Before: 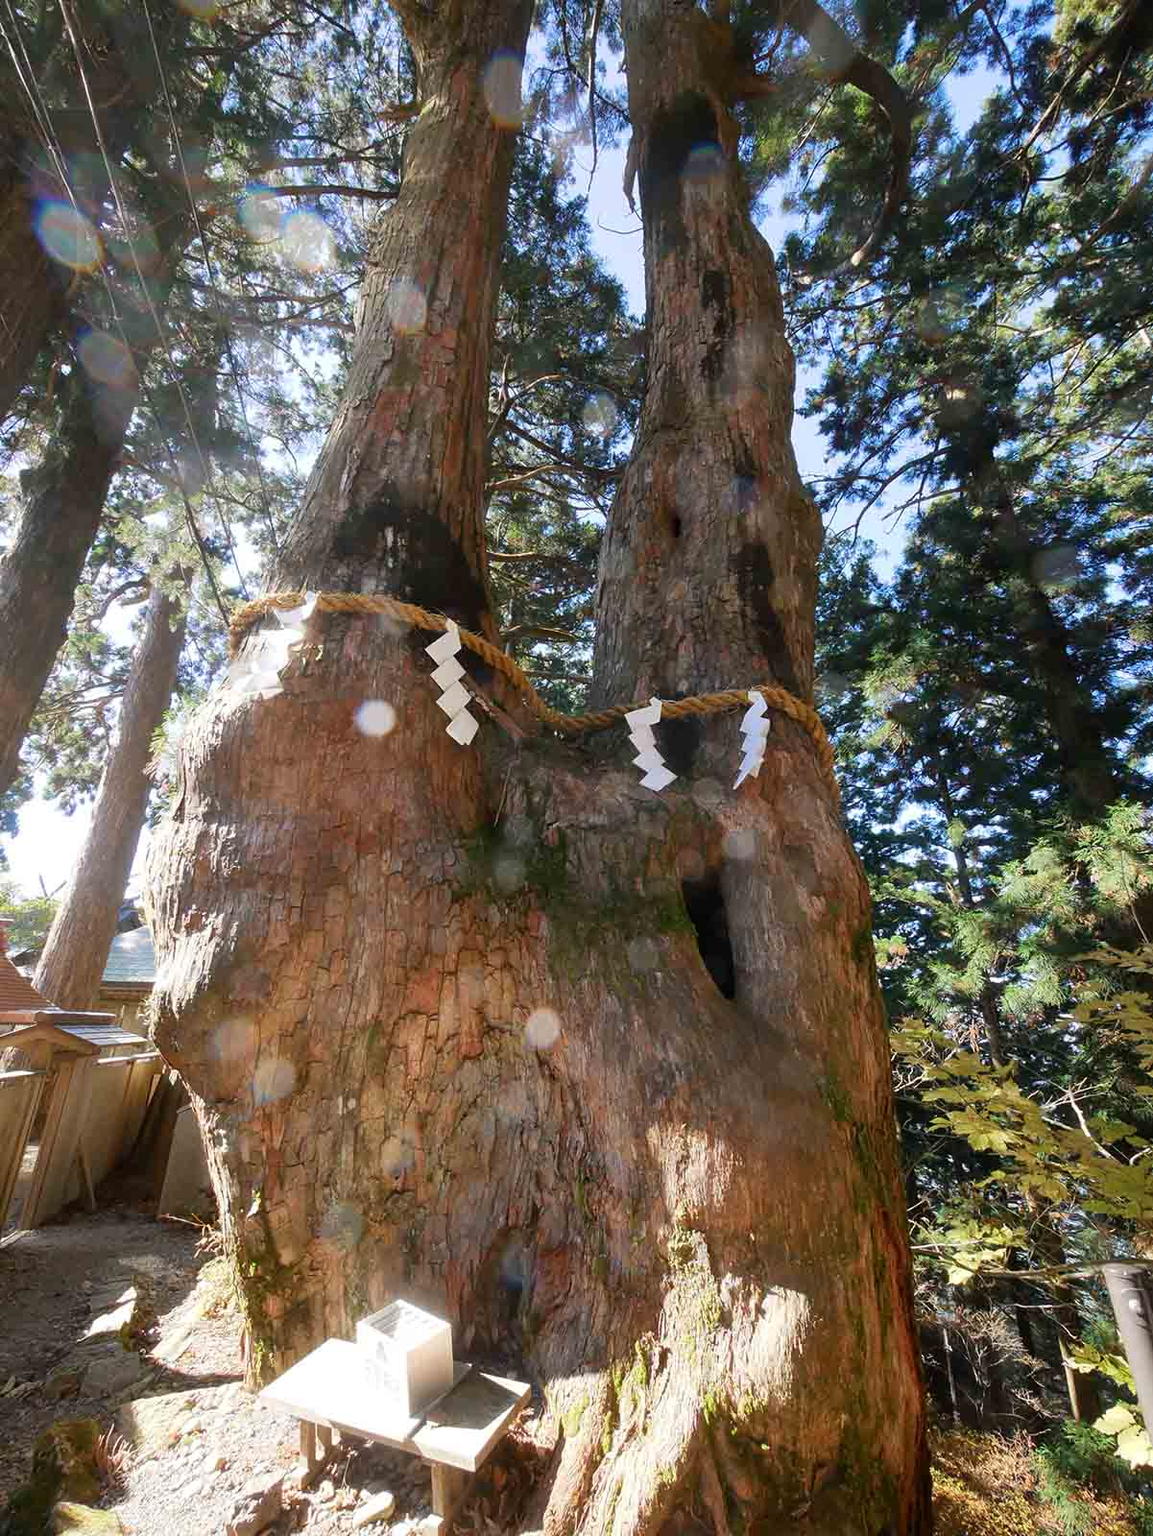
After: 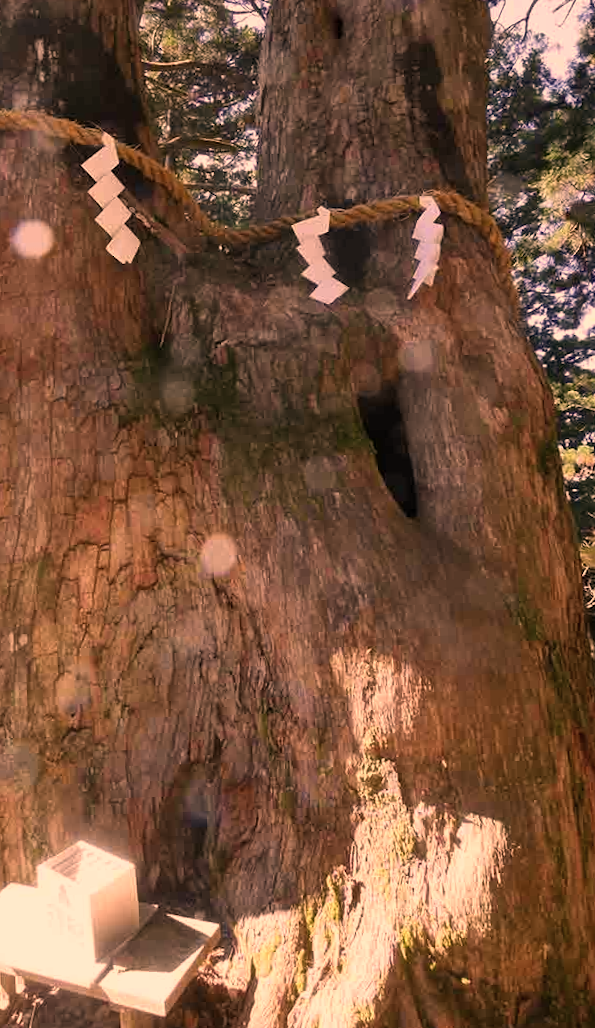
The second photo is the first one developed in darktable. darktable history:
color correction: highlights a* 40, highlights b* 40, saturation 0.69
crop and rotate: left 29.237%, top 31.152%, right 19.807%
rotate and perspective: rotation -2.12°, lens shift (vertical) 0.009, lens shift (horizontal) -0.008, automatic cropping original format, crop left 0.036, crop right 0.964, crop top 0.05, crop bottom 0.959
